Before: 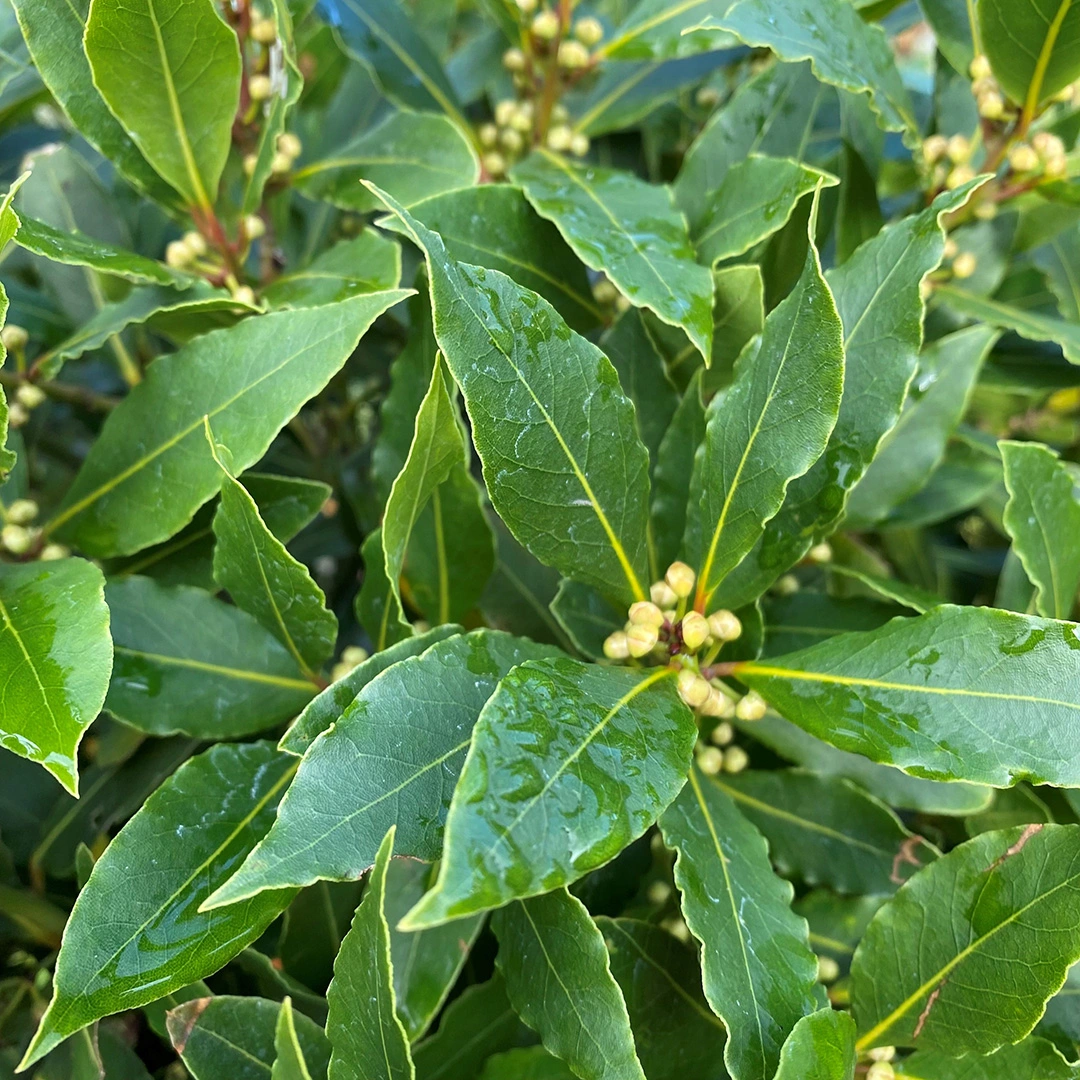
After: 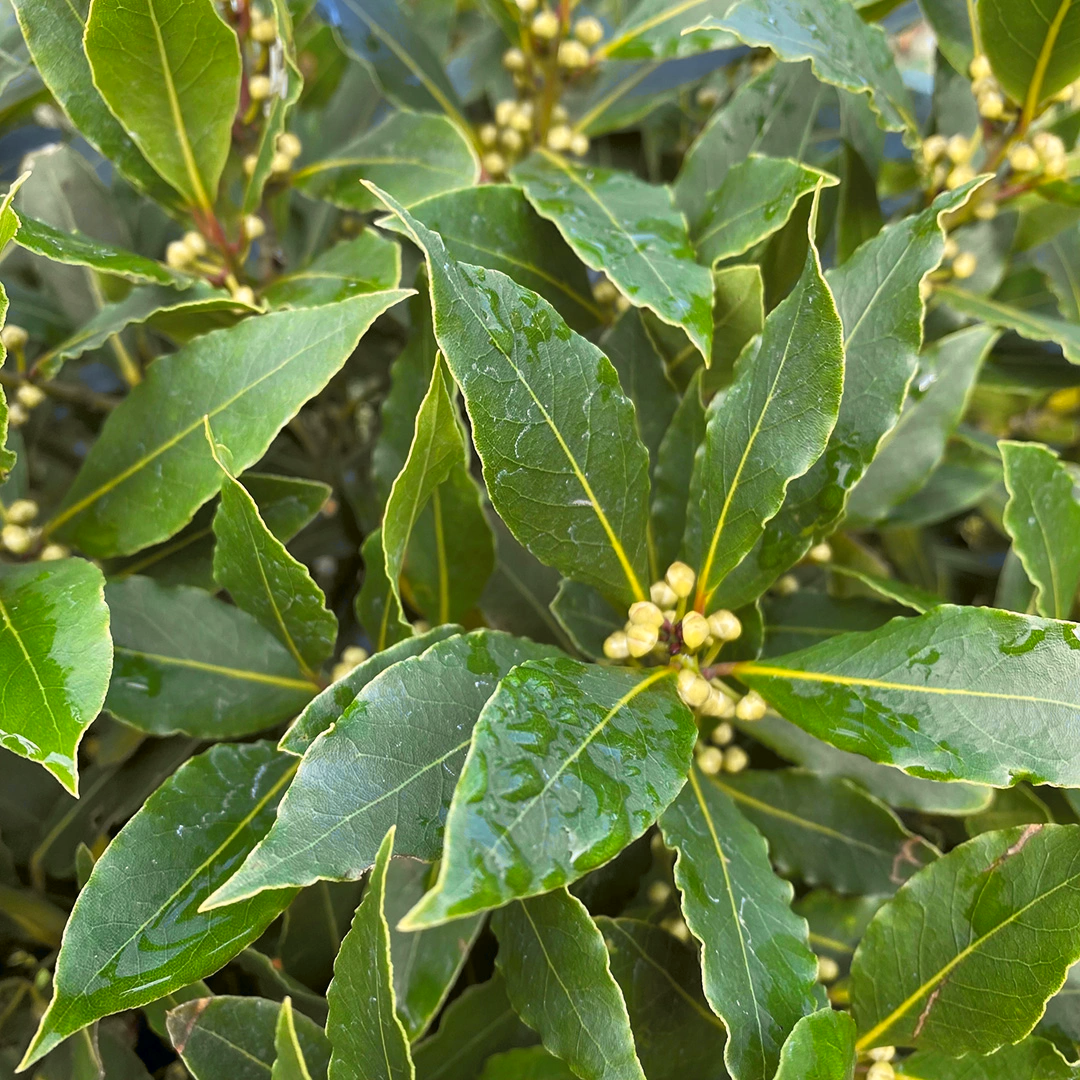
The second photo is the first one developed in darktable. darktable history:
rotate and perspective: automatic cropping original format, crop left 0, crop top 0
tone curve: curves: ch0 [(0, 0) (0.15, 0.17) (0.452, 0.437) (0.611, 0.588) (0.751, 0.749) (1, 1)]; ch1 [(0, 0) (0.325, 0.327) (0.412, 0.45) (0.453, 0.484) (0.5, 0.499) (0.541, 0.55) (0.617, 0.612) (0.695, 0.697) (1, 1)]; ch2 [(0, 0) (0.386, 0.397) (0.452, 0.459) (0.505, 0.498) (0.524, 0.547) (0.574, 0.566) (0.633, 0.641) (1, 1)], color space Lab, independent channels, preserve colors none
